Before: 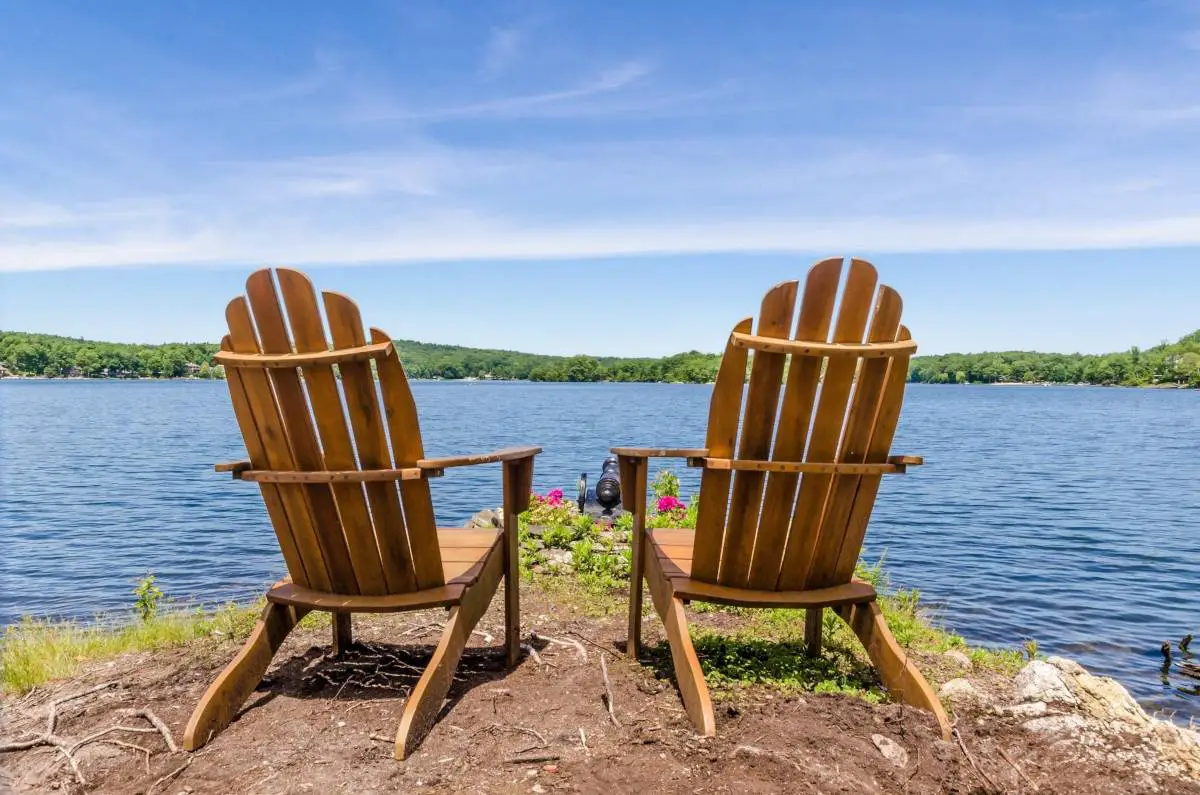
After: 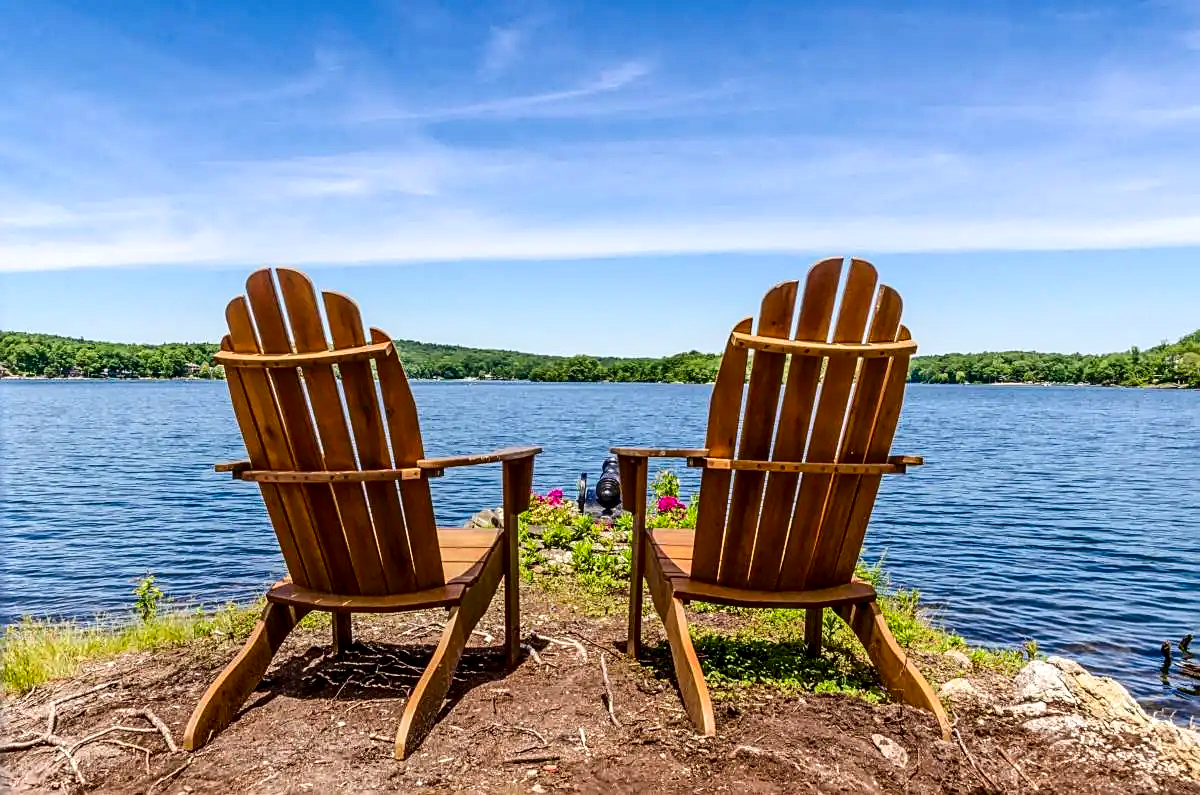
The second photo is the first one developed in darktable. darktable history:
contrast brightness saturation: contrast 0.188, brightness -0.11, saturation 0.209
sharpen: on, module defaults
local contrast: on, module defaults
